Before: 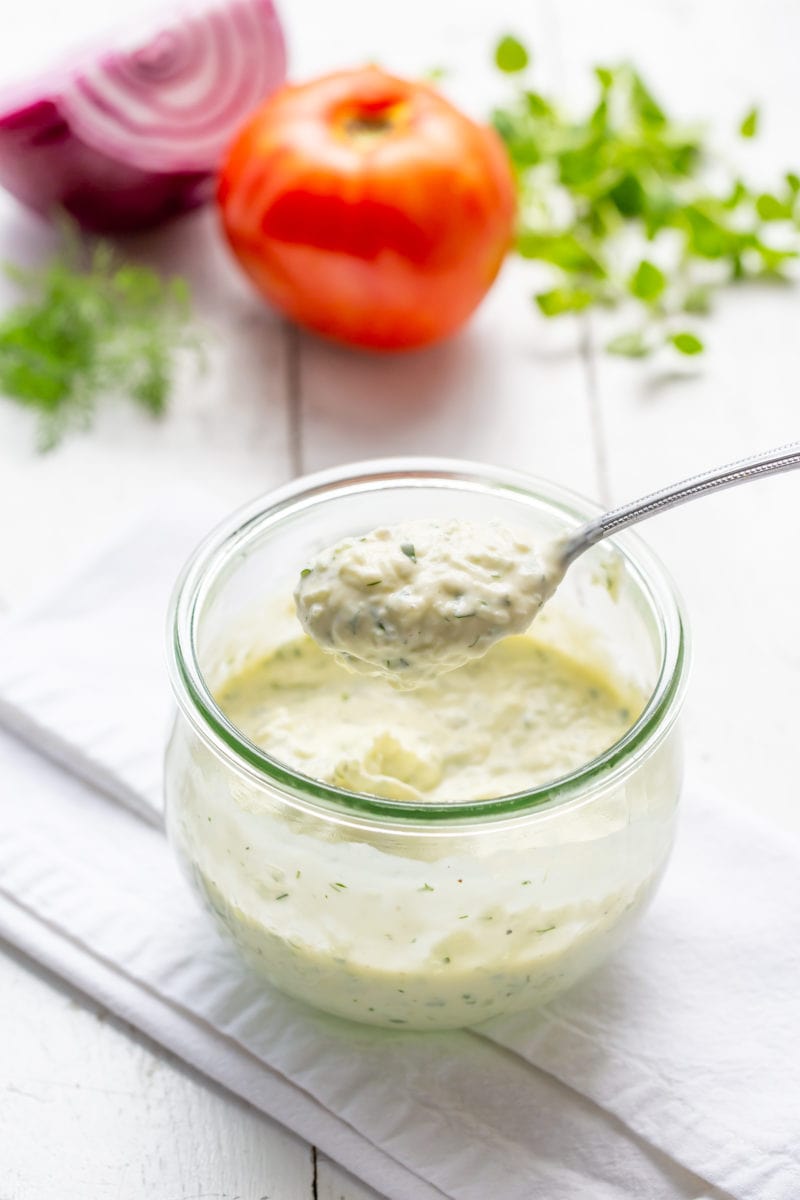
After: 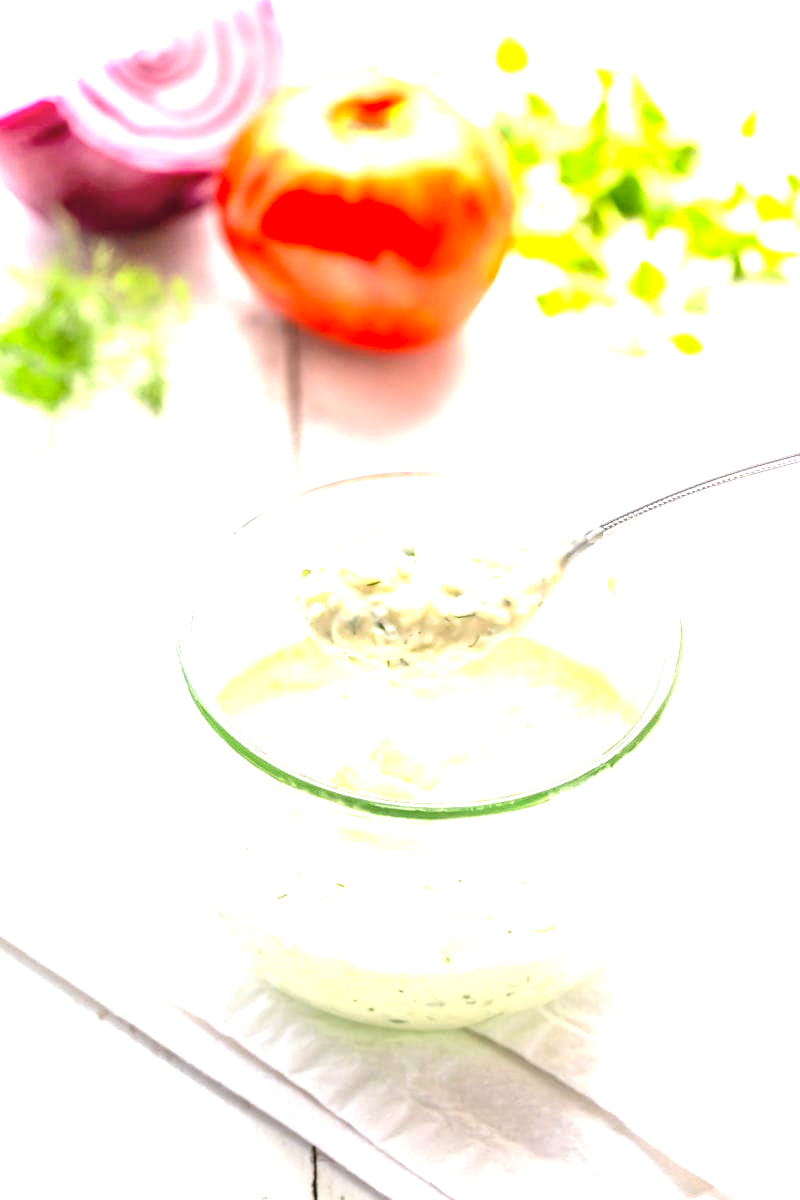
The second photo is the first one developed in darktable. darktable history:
local contrast: on, module defaults
exposure: black level correction 0, exposure 1.2 EV, compensate highlight preservation false
color balance rgb: highlights gain › chroma 1.128%, highlights gain › hue 60.22°, perceptual saturation grading › global saturation 0.239%, perceptual brilliance grading › global brilliance 10.995%, saturation formula JzAzBz (2021)
